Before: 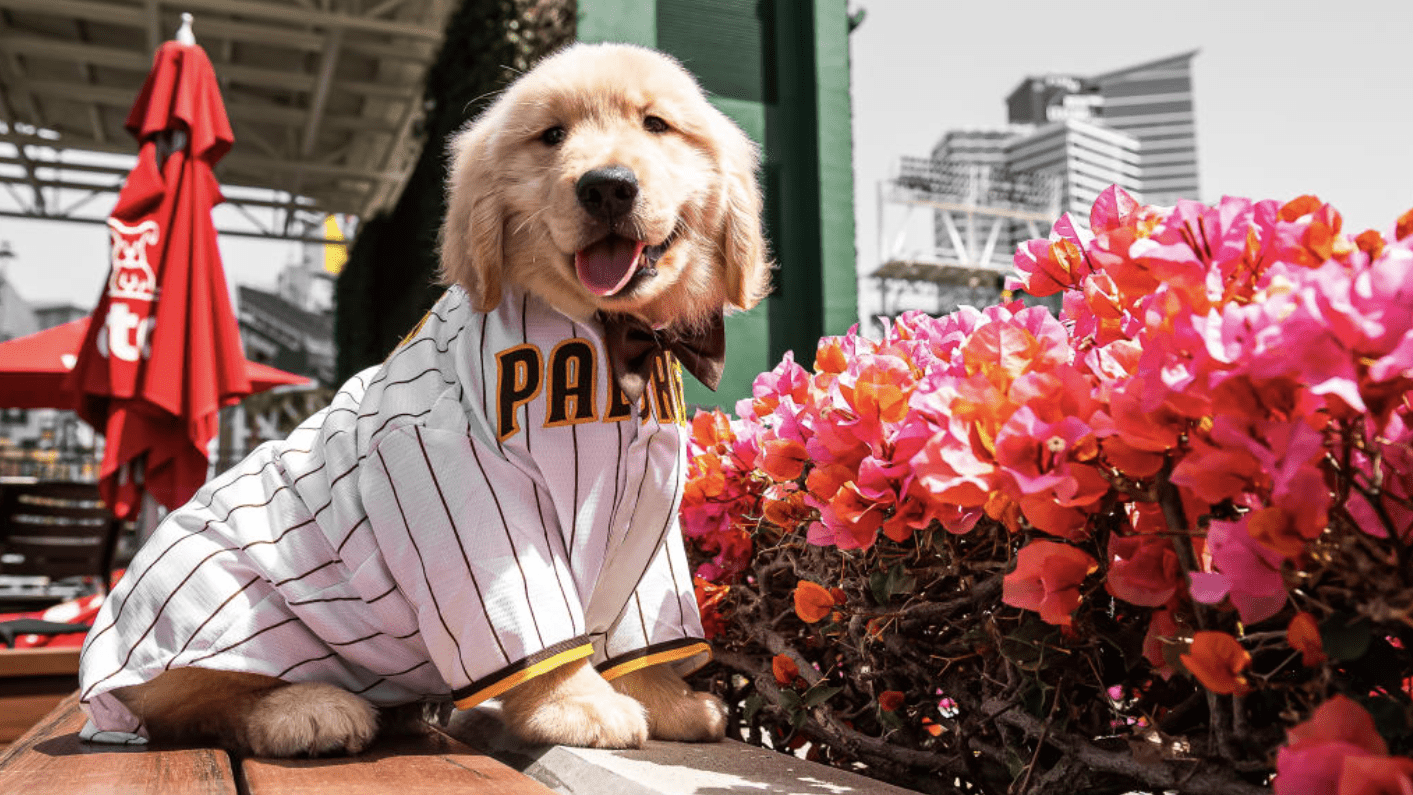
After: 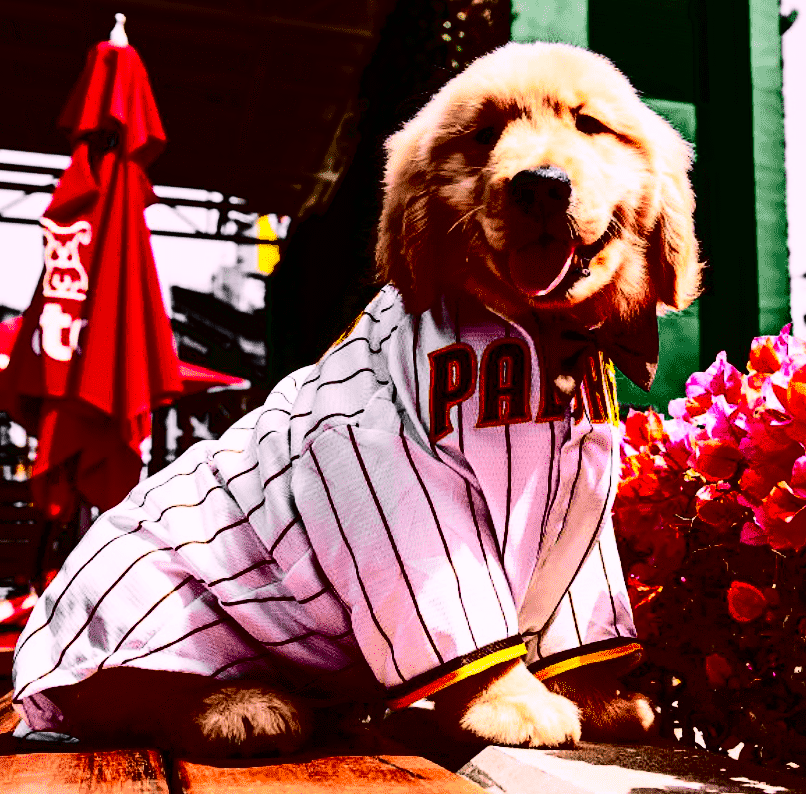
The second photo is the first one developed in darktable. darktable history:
crop: left 4.761%, right 38.146%
color balance rgb: highlights gain › chroma 1.494%, highlights gain › hue 307.03°, linear chroma grading › shadows -8.571%, linear chroma grading › global chroma 9.705%, perceptual saturation grading › global saturation 0.357%, global vibrance 20%
contrast brightness saturation: contrast 0.771, brightness -0.991, saturation 0.993
